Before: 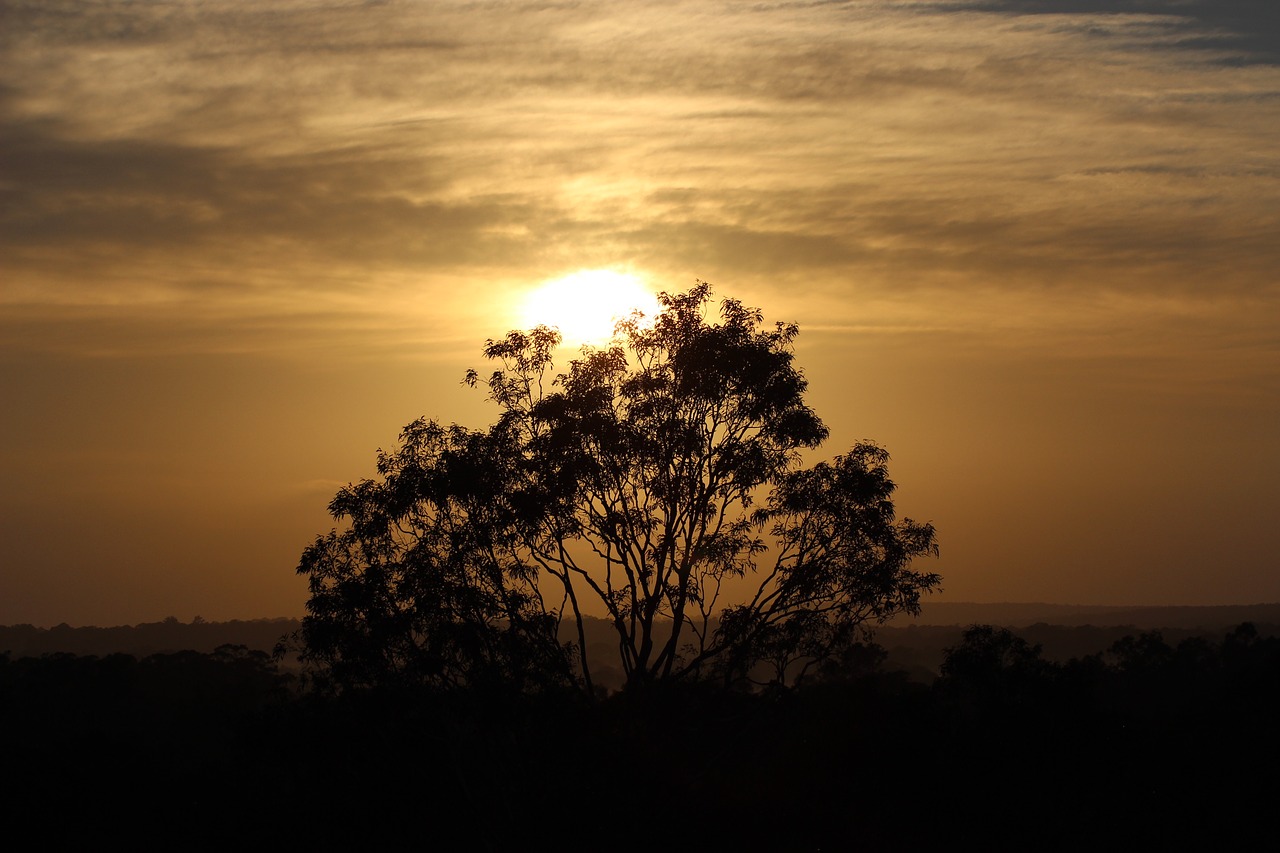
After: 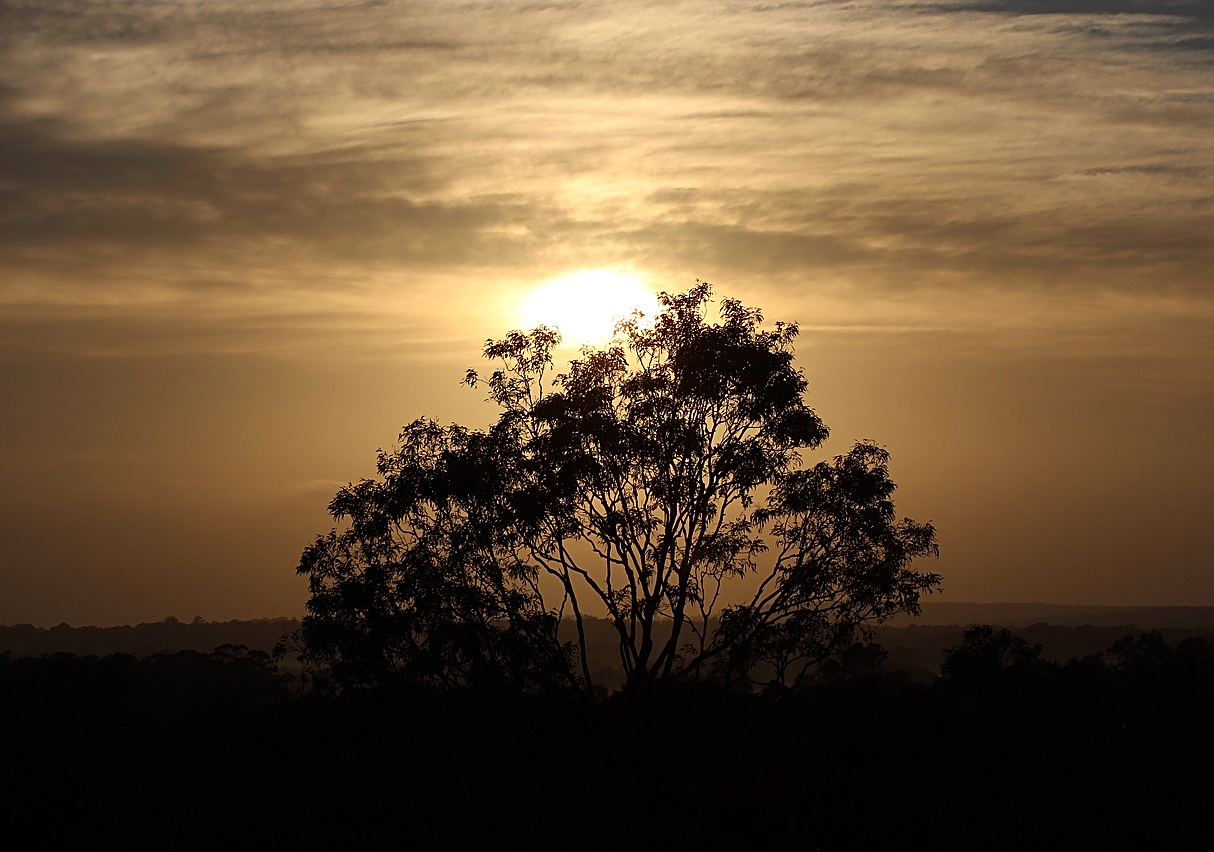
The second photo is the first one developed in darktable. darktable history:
contrast brightness saturation: contrast 0.109, saturation -0.179
sharpen: on, module defaults
crop and rotate: left 0%, right 5.099%
